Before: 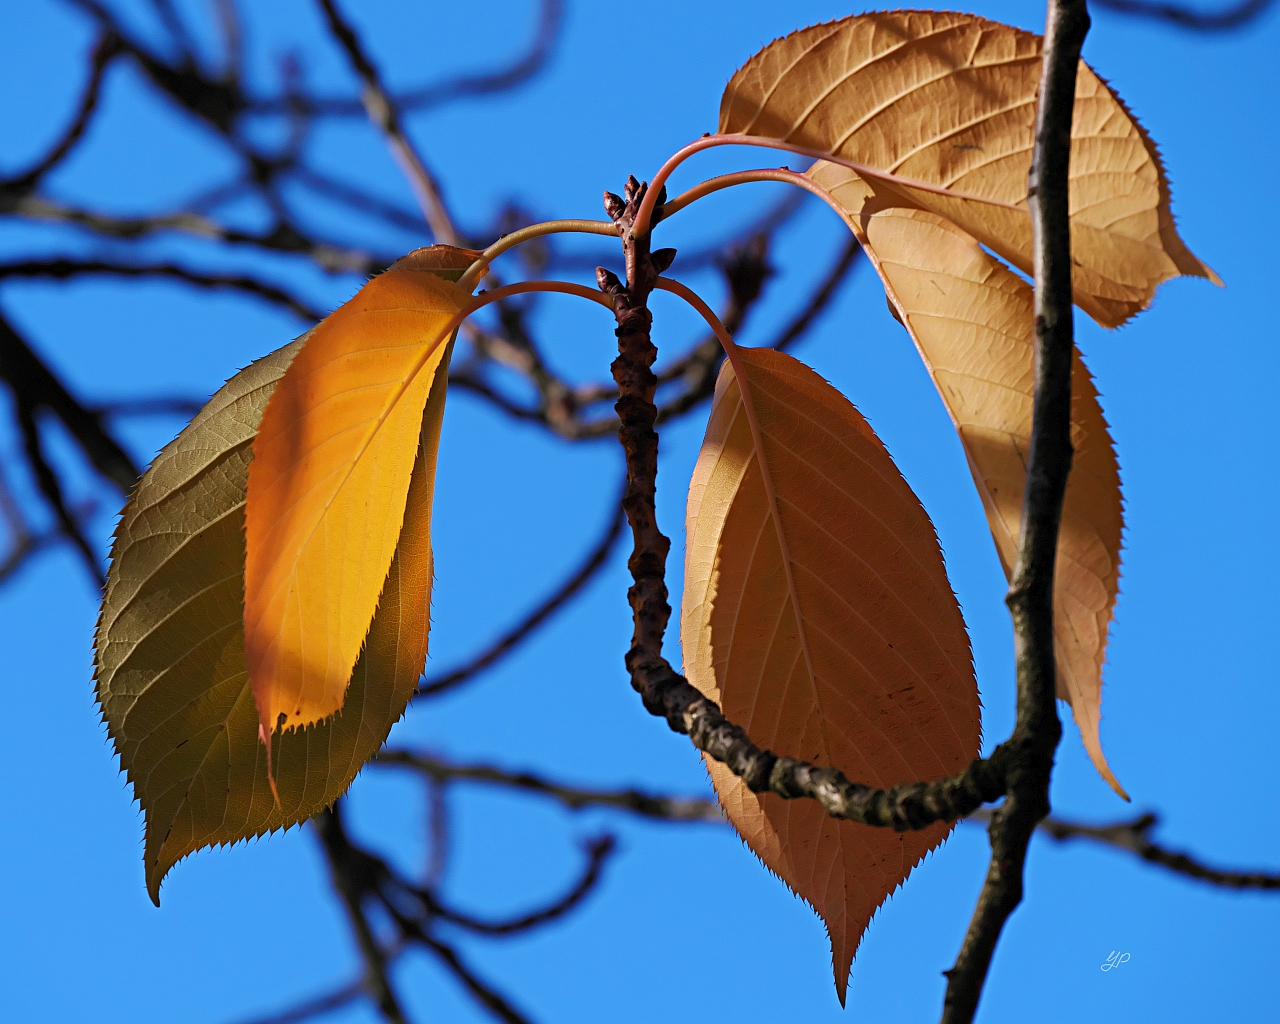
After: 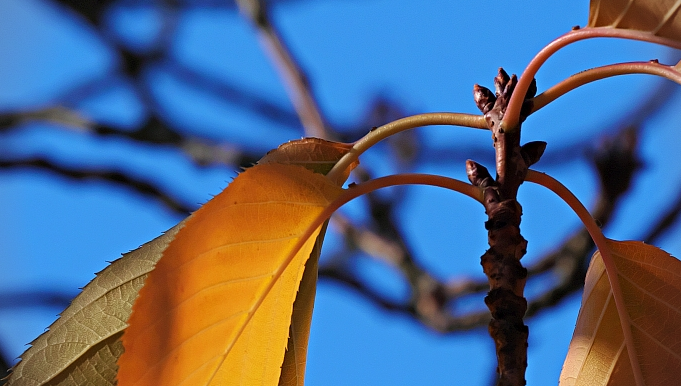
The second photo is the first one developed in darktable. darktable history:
vignetting: fall-off start 91.42%
crop: left 10.211%, top 10.519%, right 36.522%, bottom 51.778%
